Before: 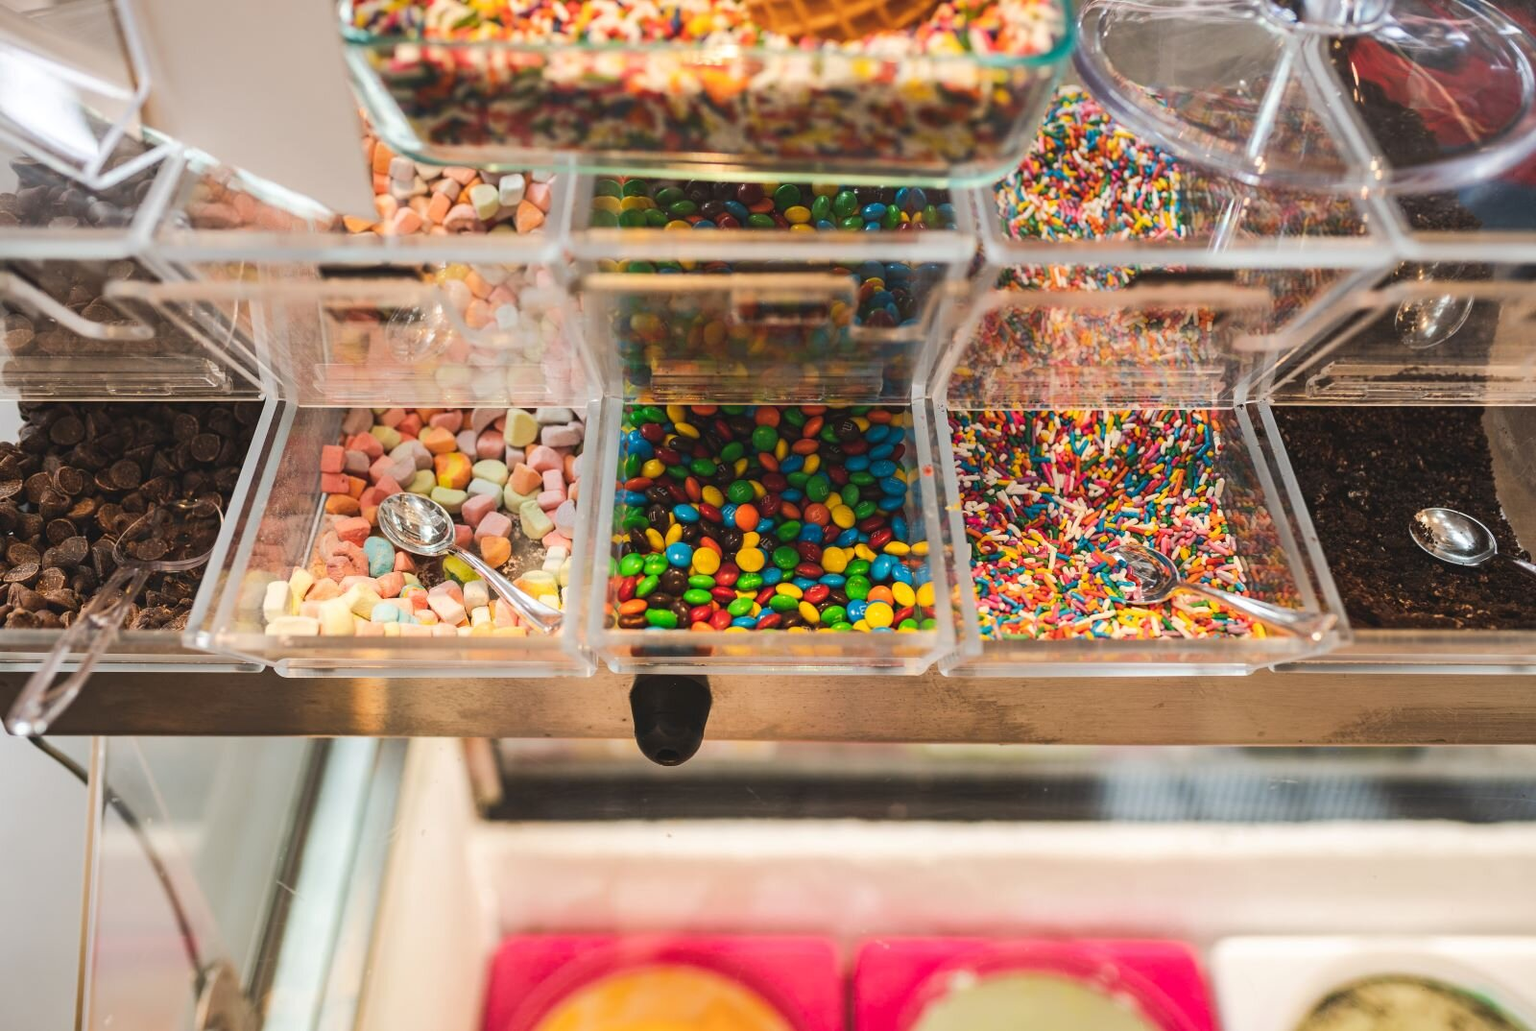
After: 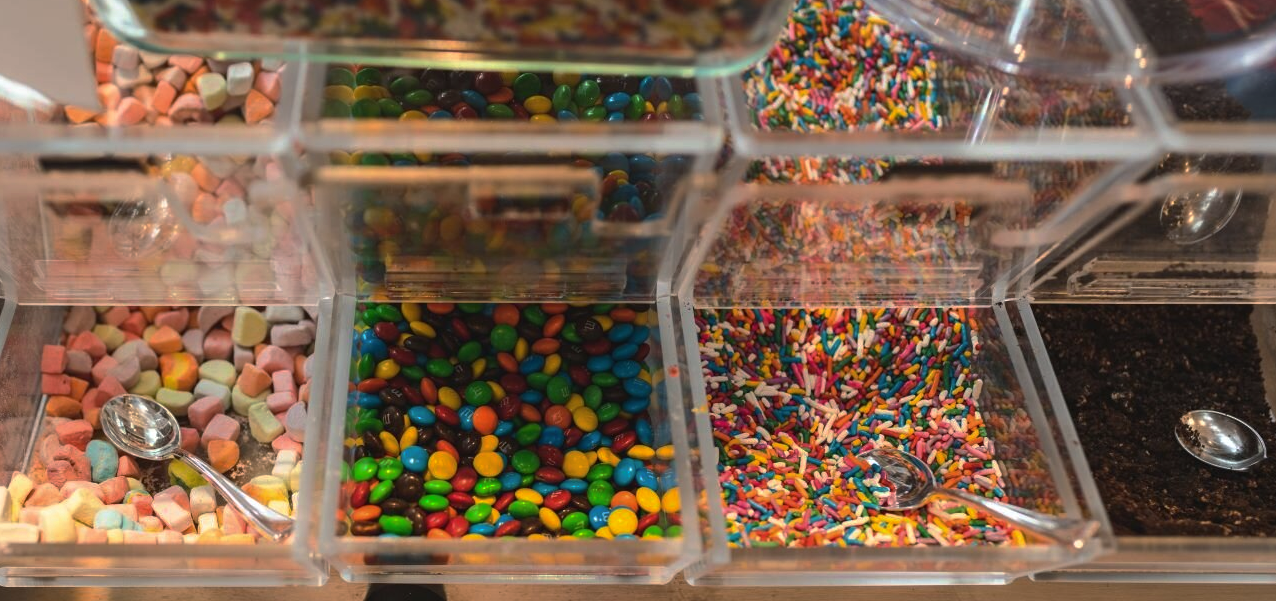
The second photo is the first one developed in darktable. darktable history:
base curve: curves: ch0 [(0, 0) (0.595, 0.418) (1, 1)], preserve colors none
crop: left 18.337%, top 11.118%, right 1.863%, bottom 32.923%
